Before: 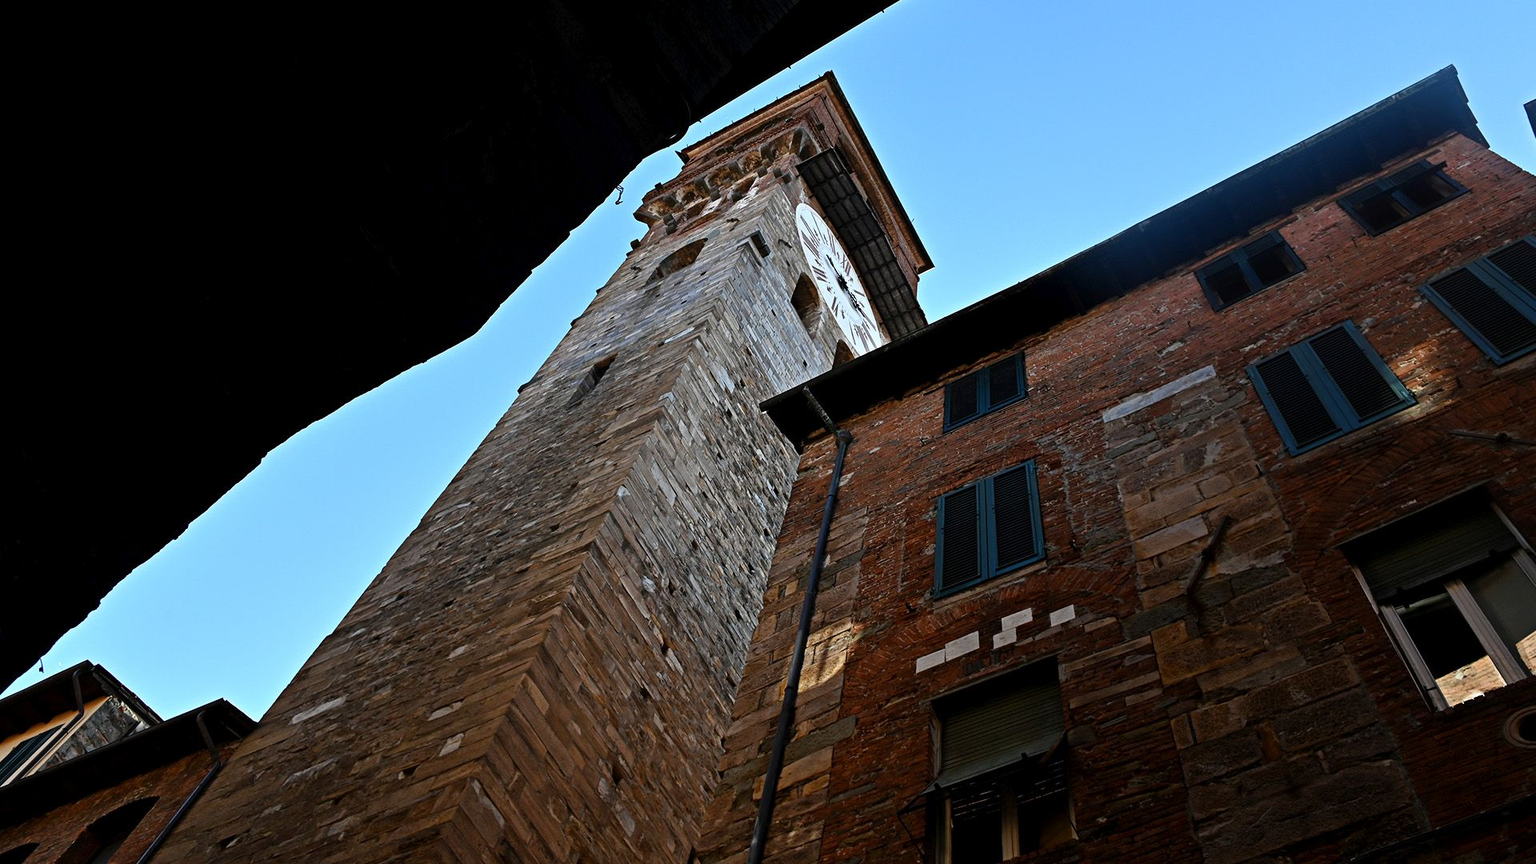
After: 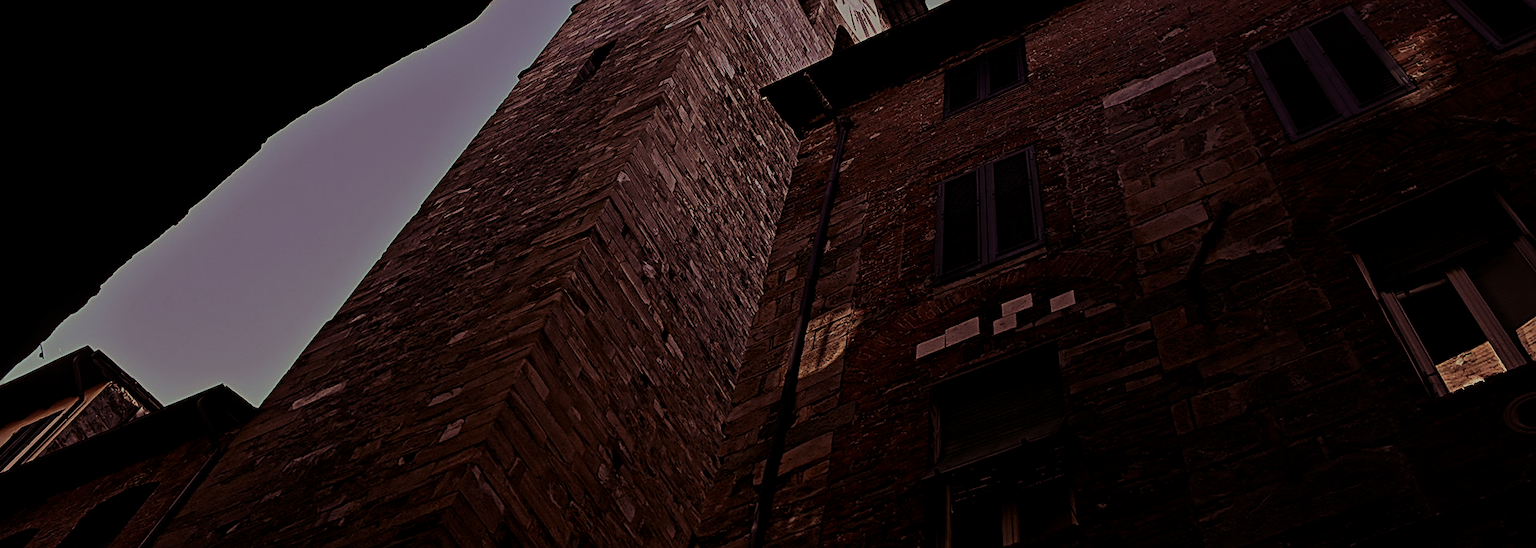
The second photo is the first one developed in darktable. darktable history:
crop and rotate: top 36.435%
sharpen: on, module defaults
contrast brightness saturation: contrast 0.16, saturation 0.32
split-toning: on, module defaults
tone equalizer: -8 EV -2 EV, -7 EV -2 EV, -6 EV -2 EV, -5 EV -2 EV, -4 EV -2 EV, -3 EV -2 EV, -2 EV -2 EV, -1 EV -1.63 EV, +0 EV -2 EV
color correction: highlights a* 1.39, highlights b* 17.83
local contrast: on, module defaults
